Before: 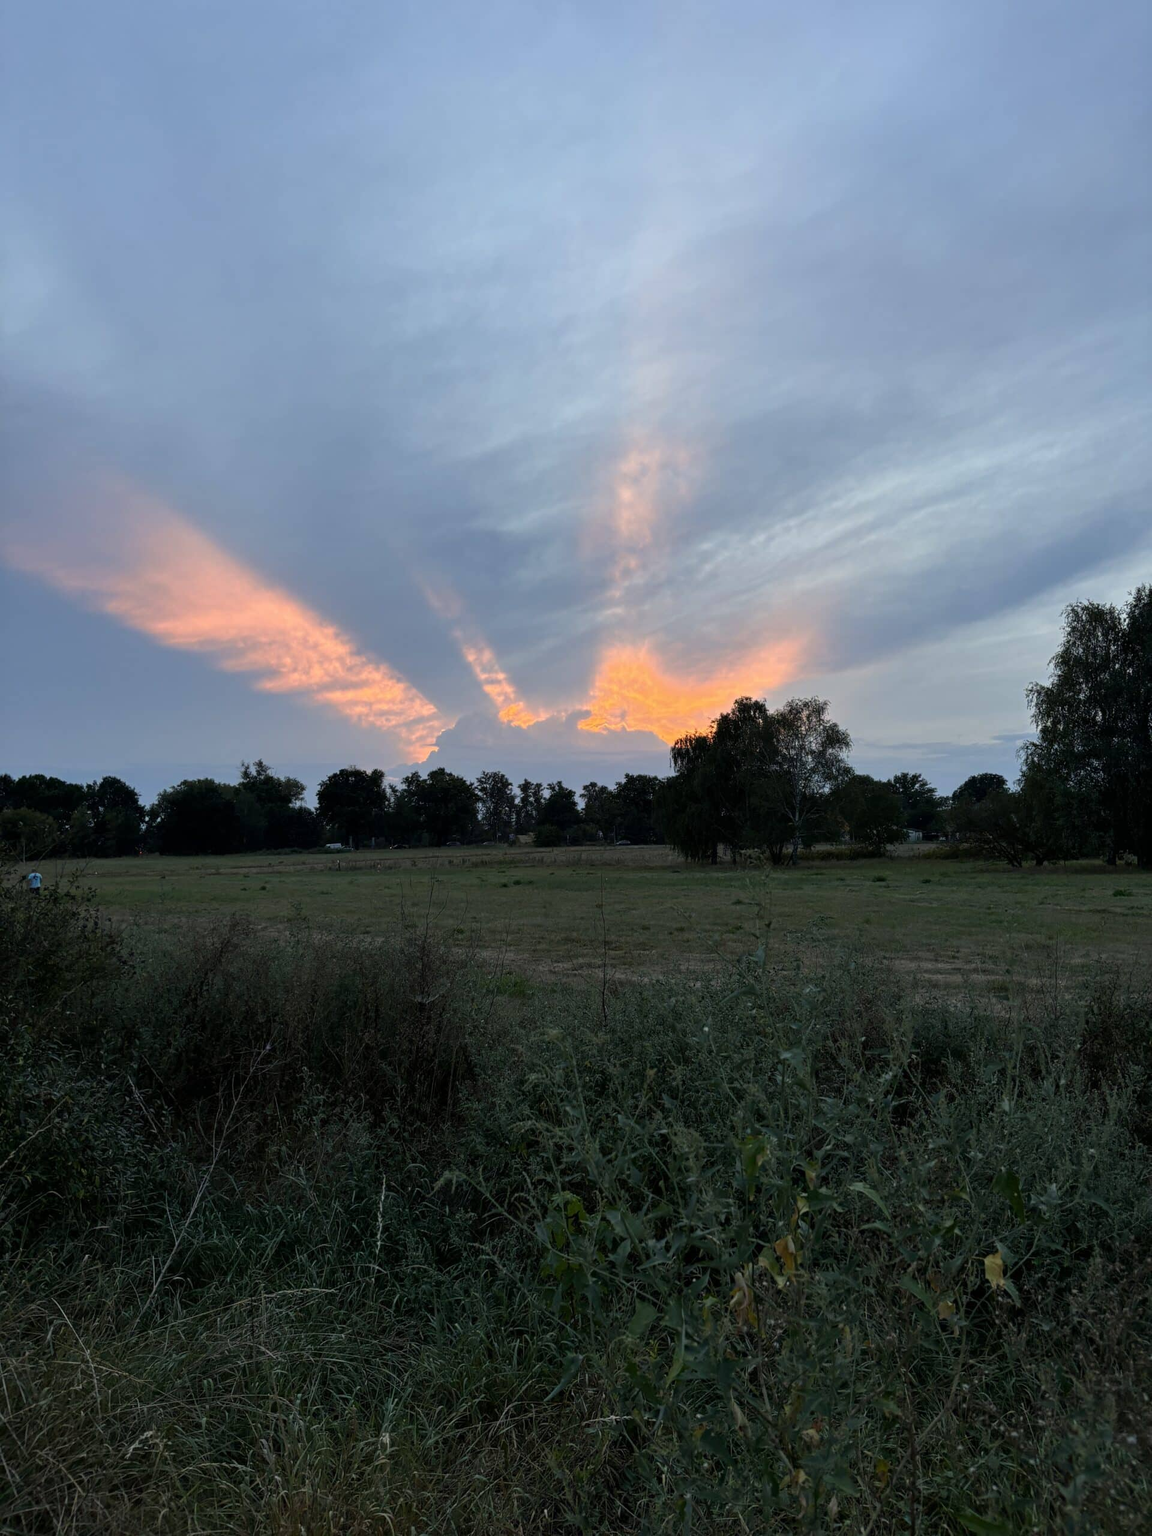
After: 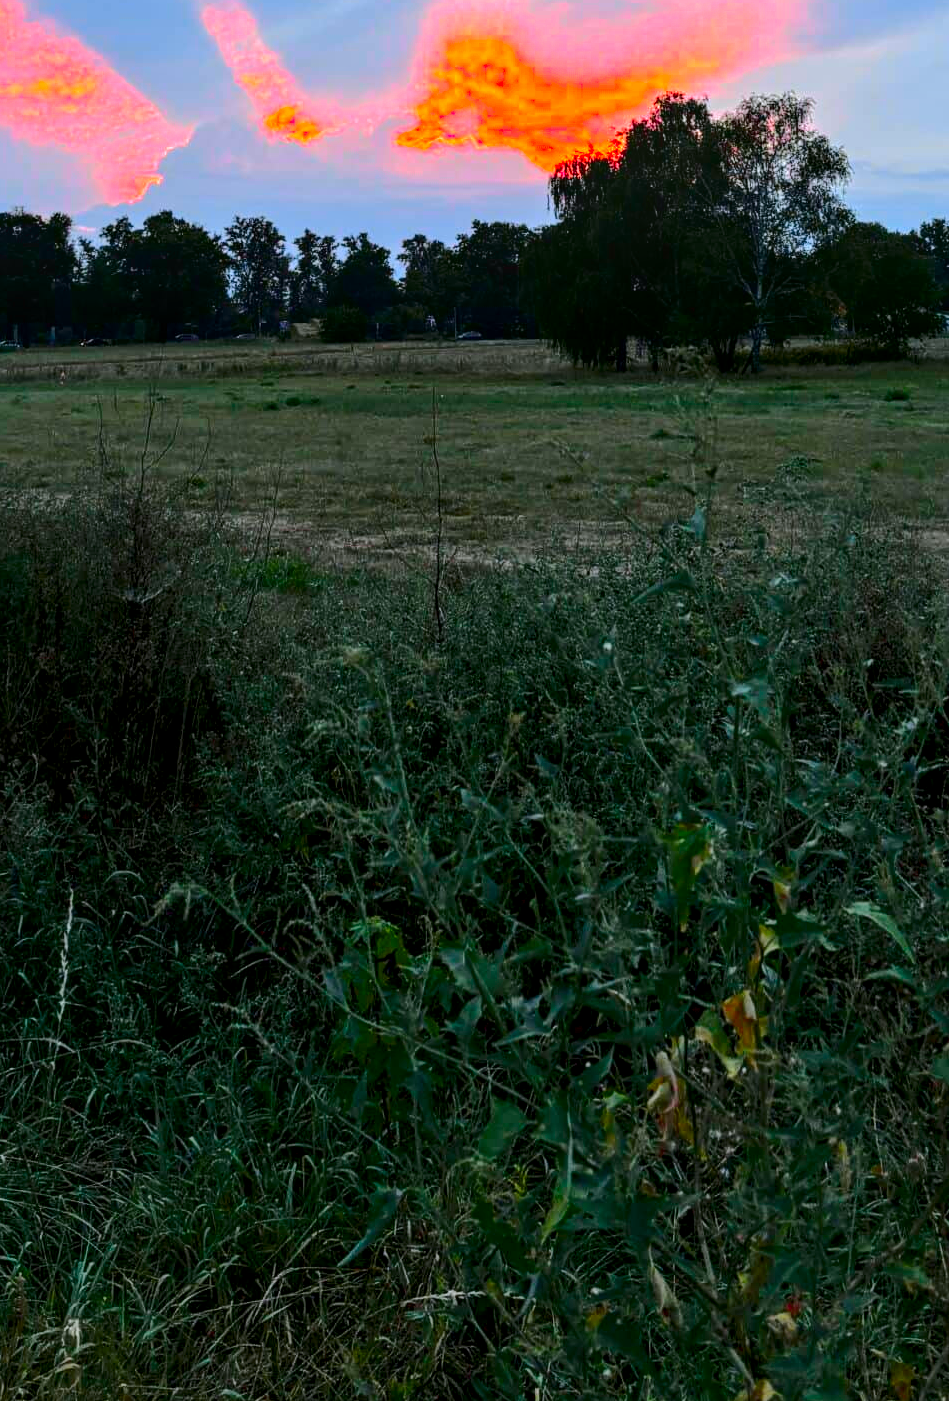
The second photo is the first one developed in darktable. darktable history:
white balance: red 0.988, blue 1.017
crop: left 29.672%, top 41.786%, right 20.851%, bottom 3.487%
exposure: black level correction 0, exposure 0.7 EV, compensate exposure bias true, compensate highlight preservation false
local contrast: on, module defaults
color correction: highlights a* 1.59, highlights b* -1.7, saturation 2.48
tone curve: curves: ch0 [(0, 0) (0.058, 0.022) (0.265, 0.208) (0.41, 0.417) (0.485, 0.524) (0.638, 0.673) (0.845, 0.828) (0.994, 0.964)]; ch1 [(0, 0) (0.136, 0.146) (0.317, 0.34) (0.382, 0.408) (0.469, 0.482) (0.498, 0.497) (0.557, 0.573) (0.644, 0.643) (0.725, 0.765) (1, 1)]; ch2 [(0, 0) (0.352, 0.403) (0.45, 0.469) (0.502, 0.504) (0.54, 0.524) (0.592, 0.566) (0.638, 0.599) (1, 1)], color space Lab, independent channels, preserve colors none
